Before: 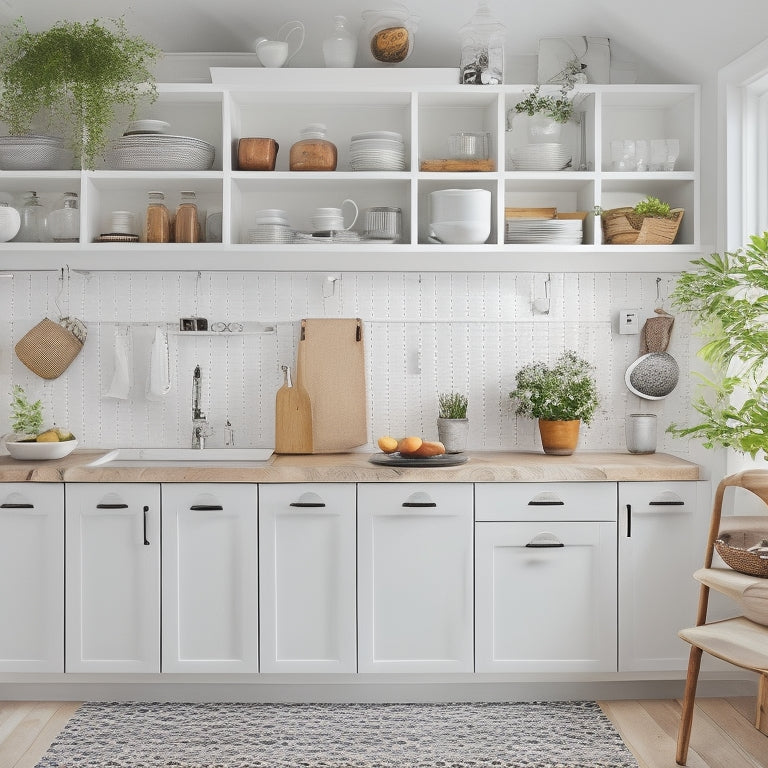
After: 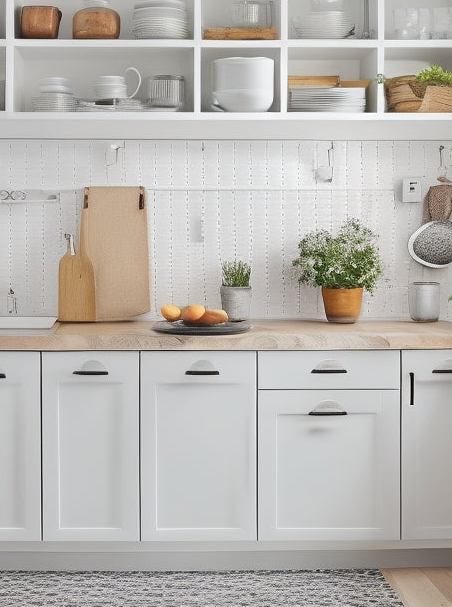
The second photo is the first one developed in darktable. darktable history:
crop and rotate: left 28.296%, top 17.301%, right 12.81%, bottom 3.542%
